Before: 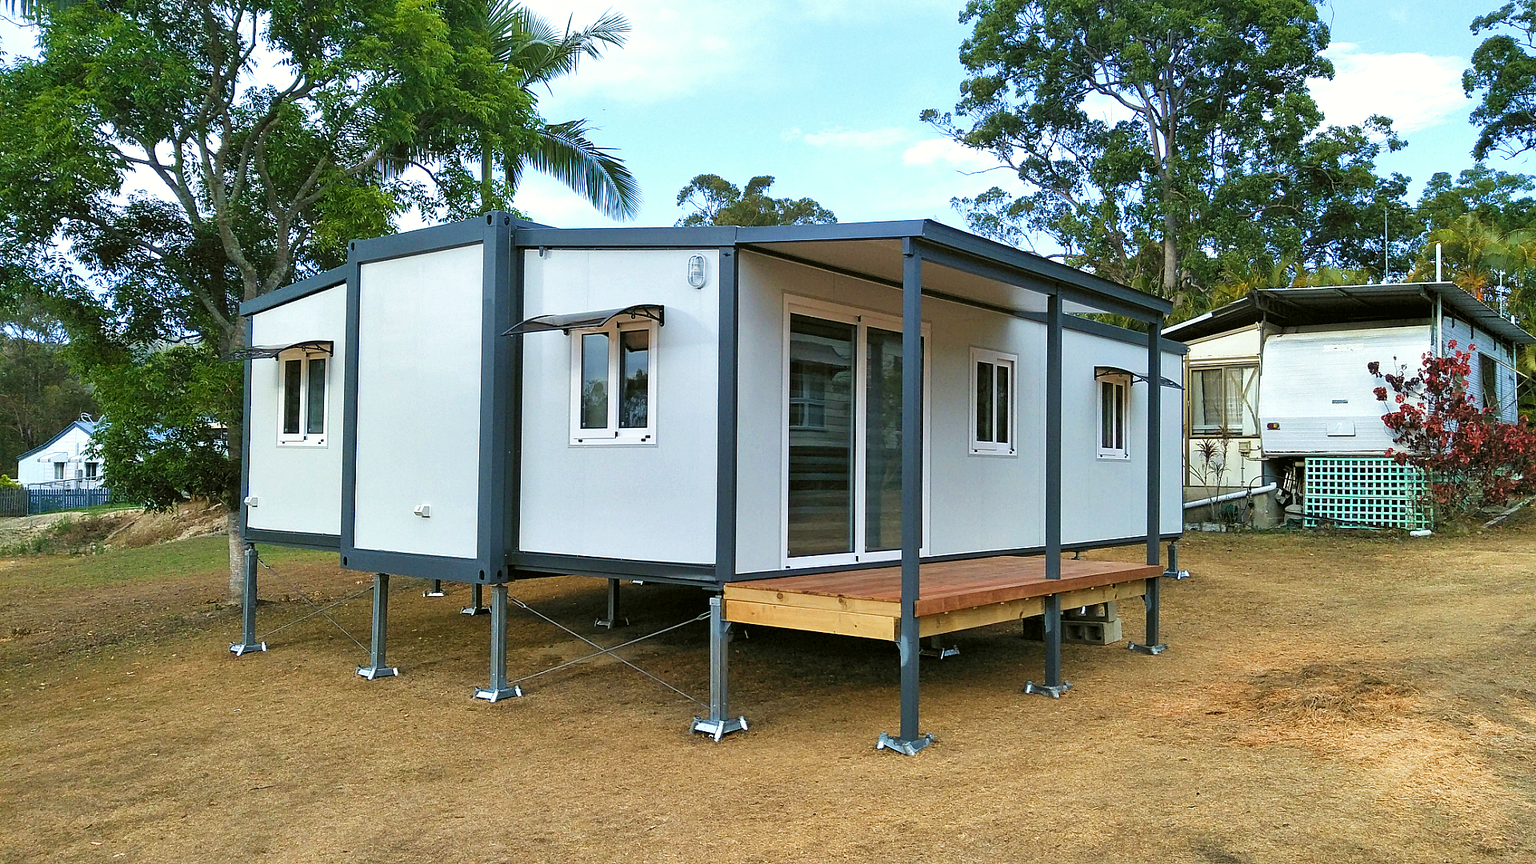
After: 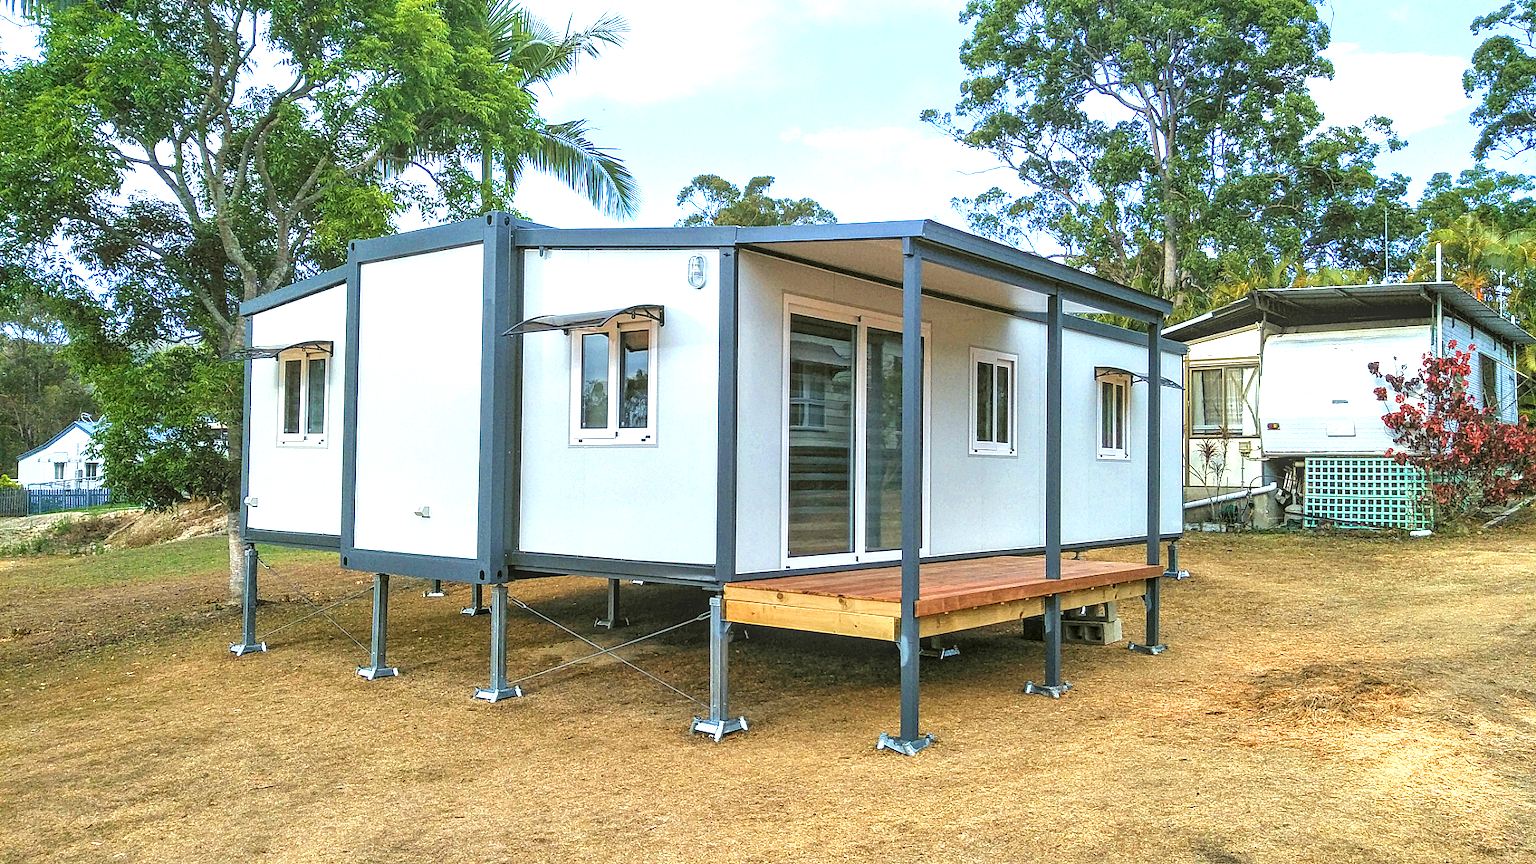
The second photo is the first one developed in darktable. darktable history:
local contrast: highlights 0%, shadows 0%, detail 133%
exposure: exposure 0.7 EV, compensate highlight preservation false
